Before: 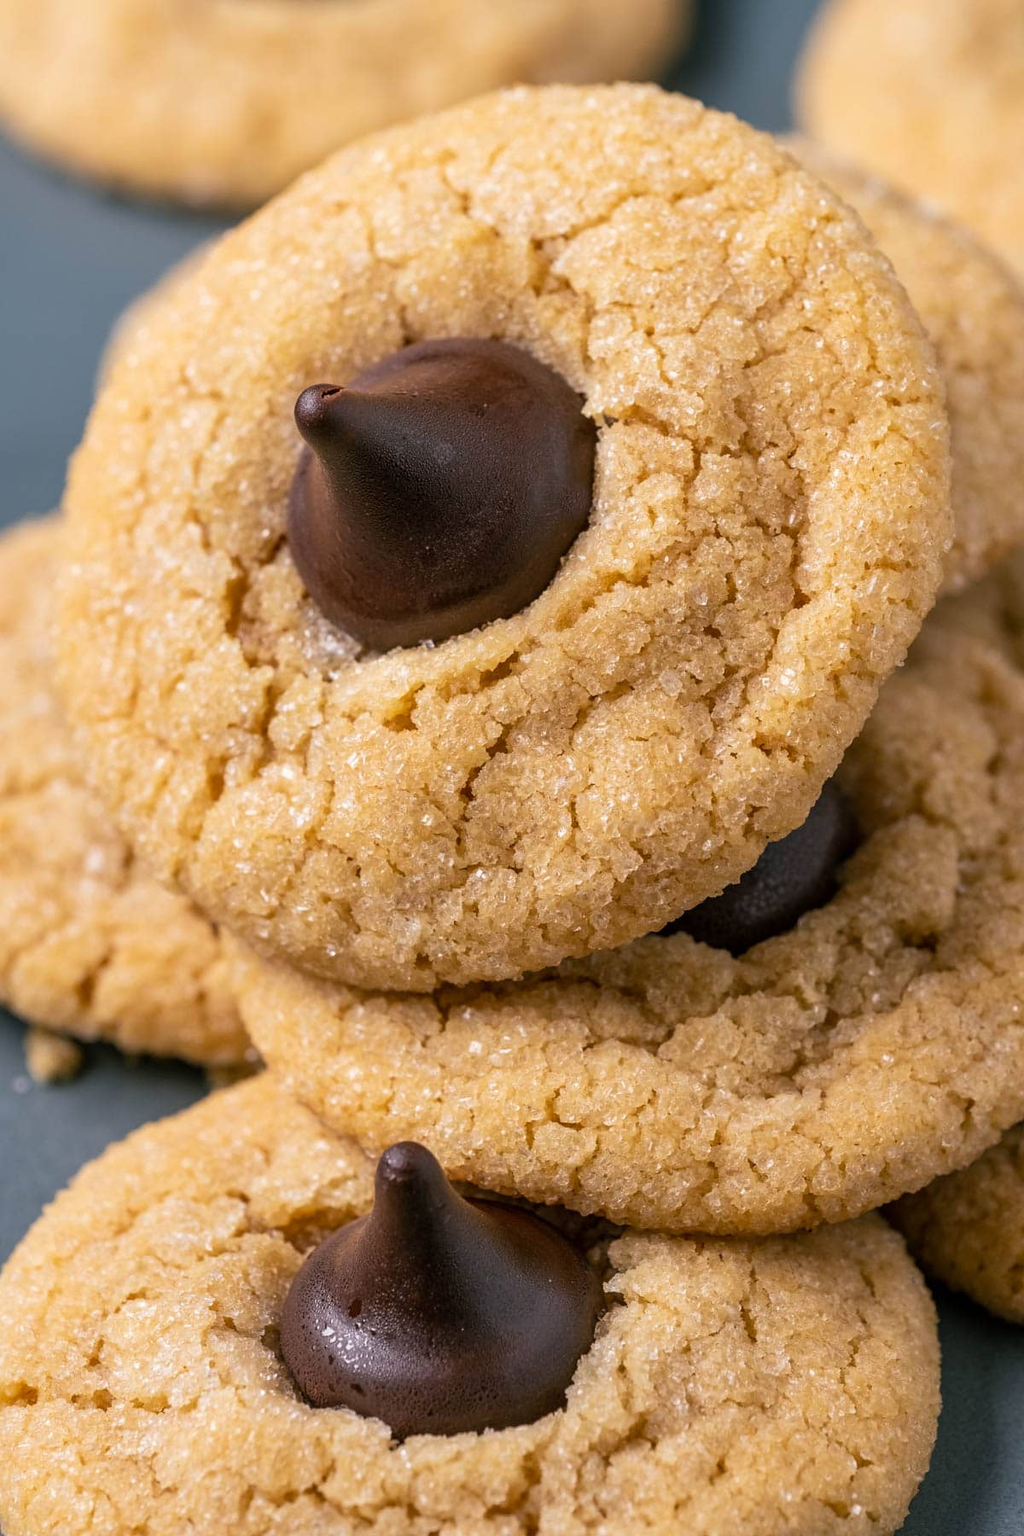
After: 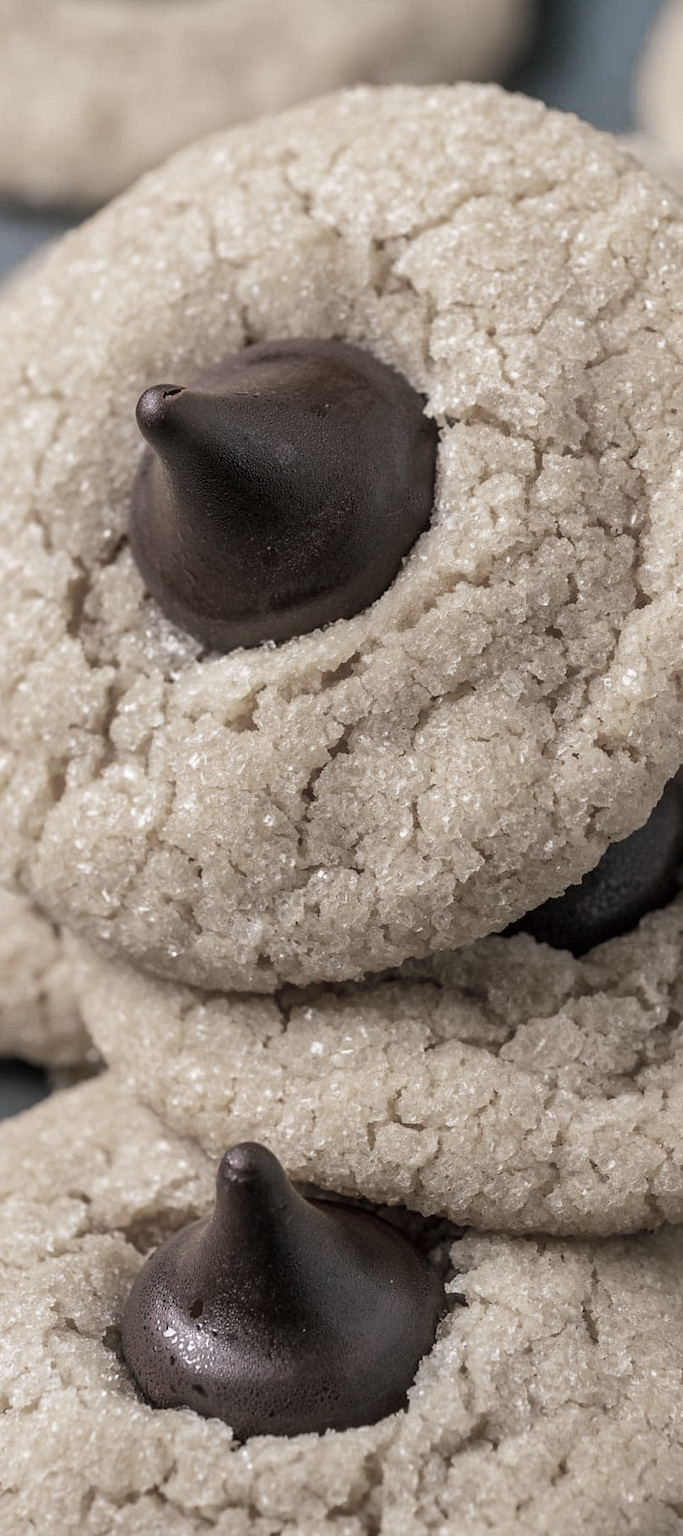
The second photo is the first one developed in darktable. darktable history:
color zones: curves: ch0 [(0, 0.613) (0.01, 0.613) (0.245, 0.448) (0.498, 0.529) (0.642, 0.665) (0.879, 0.777) (0.99, 0.613)]; ch1 [(0, 0.272) (0.219, 0.127) (0.724, 0.346)]
crop and rotate: left 15.546%, right 17.787%
